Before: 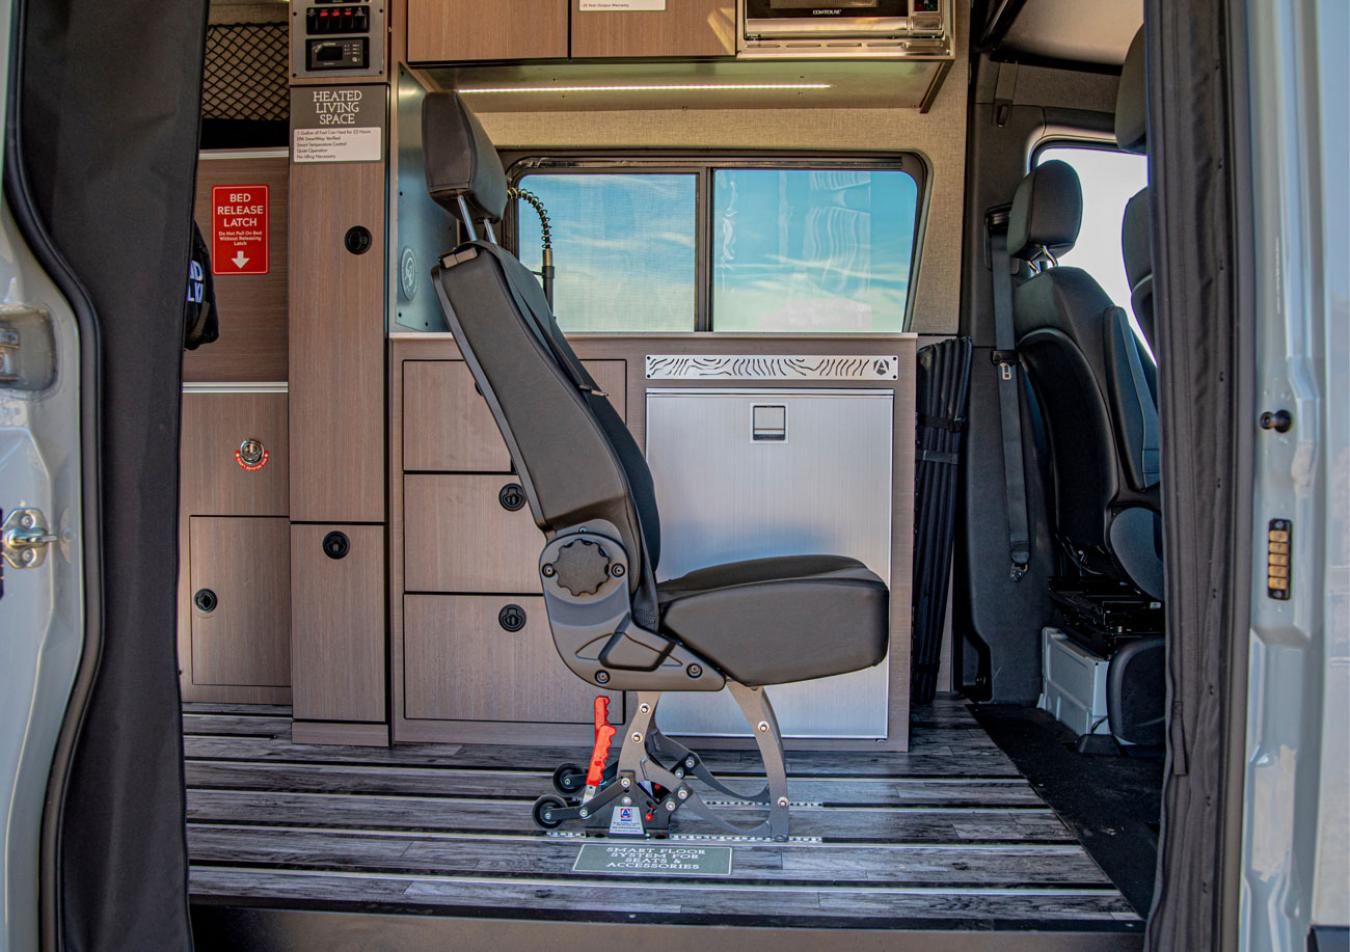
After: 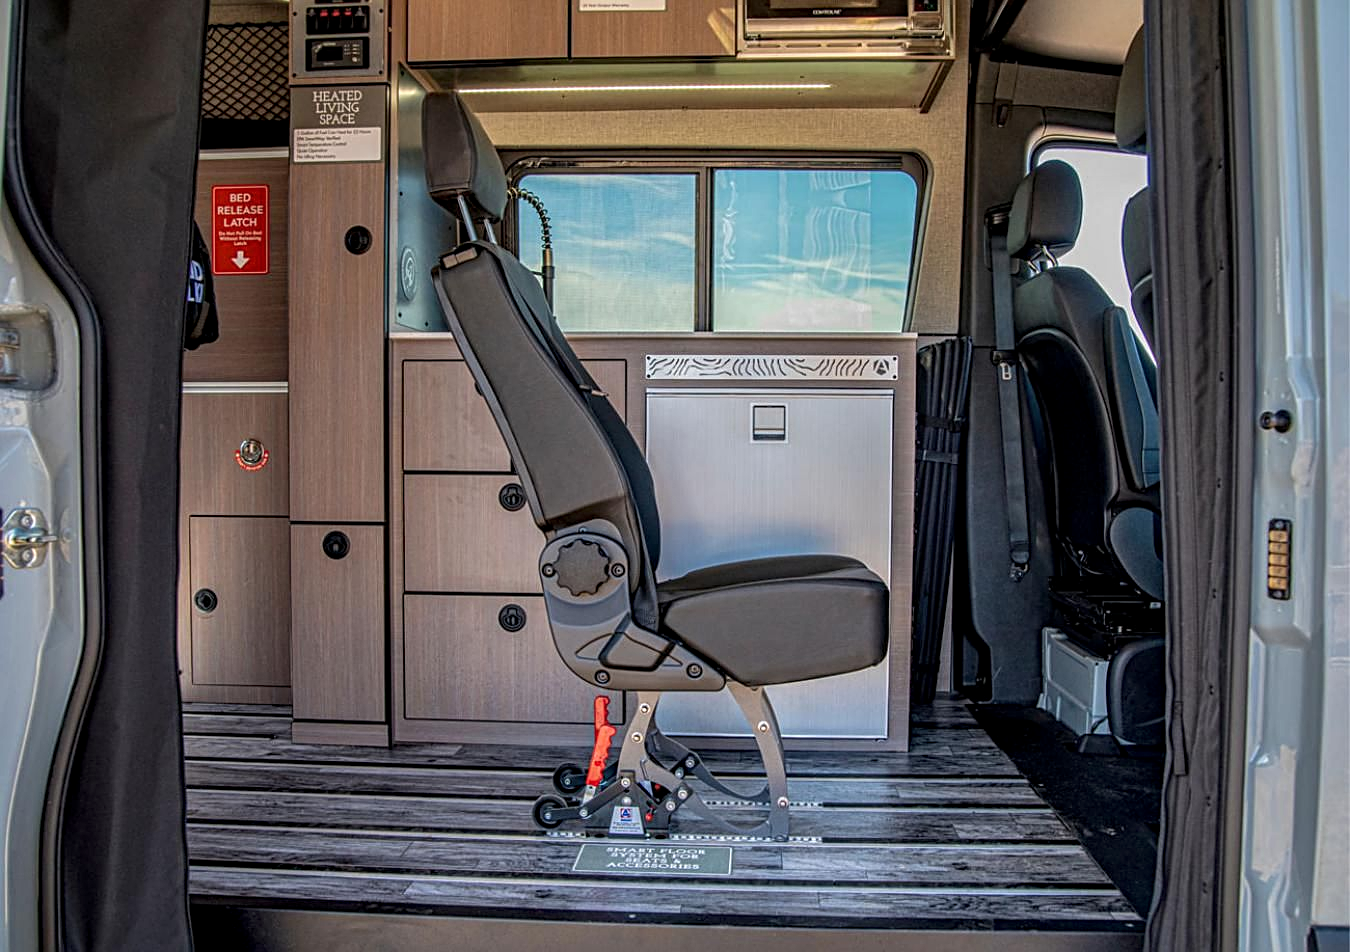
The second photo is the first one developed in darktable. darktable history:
sharpen: radius 1.929
local contrast: on, module defaults
